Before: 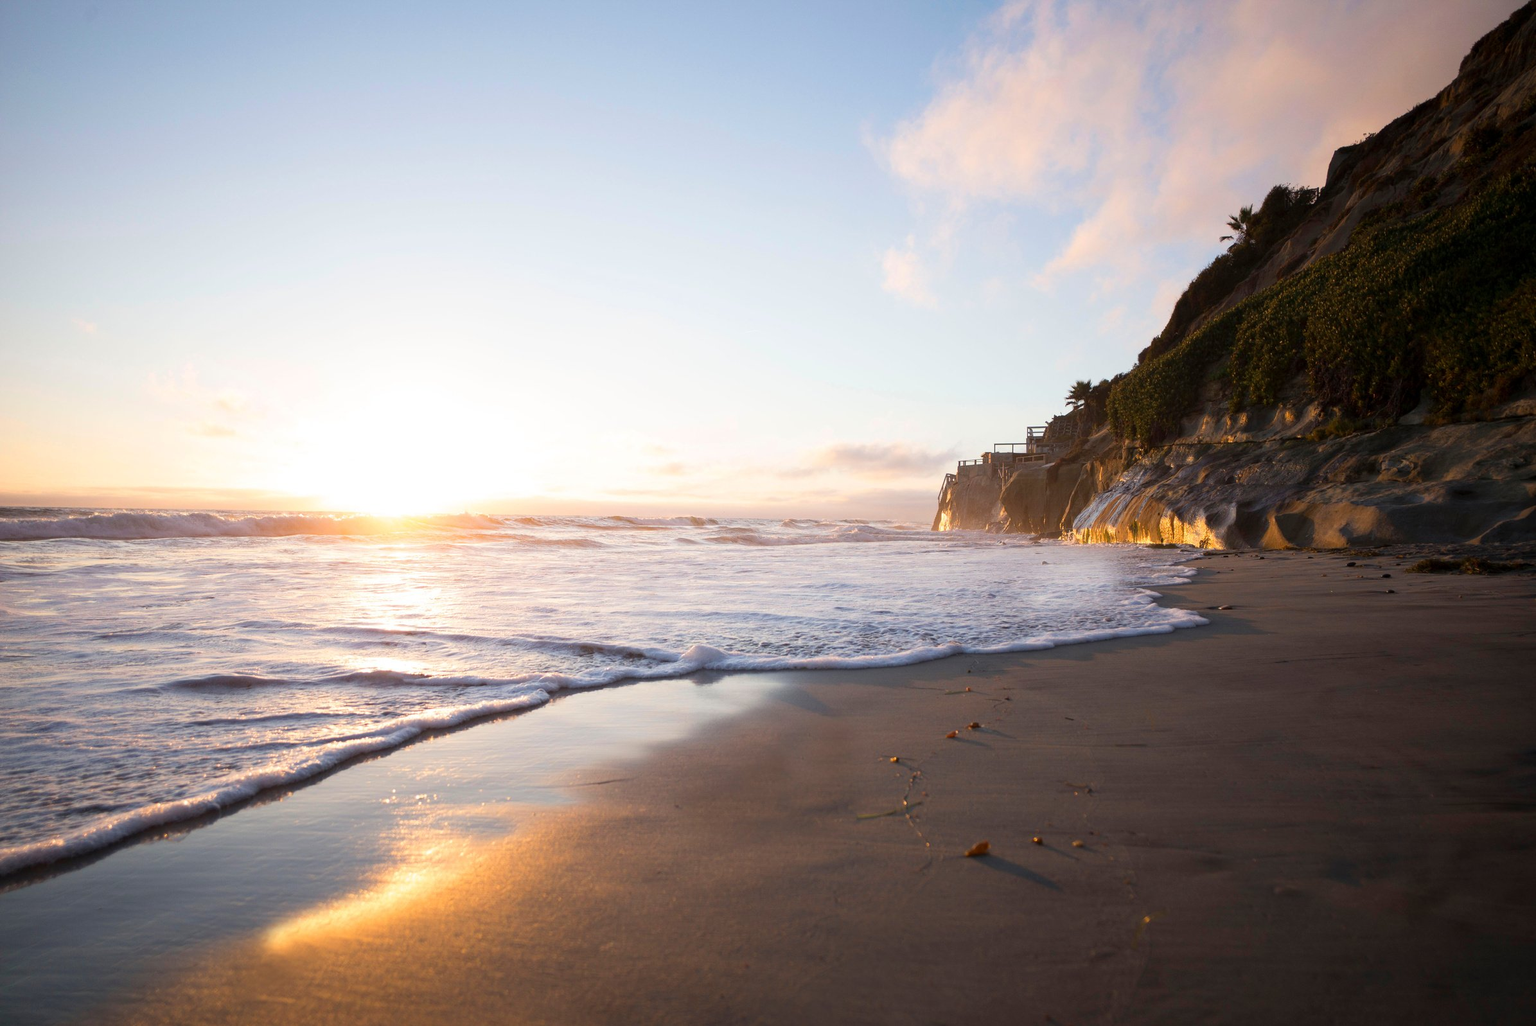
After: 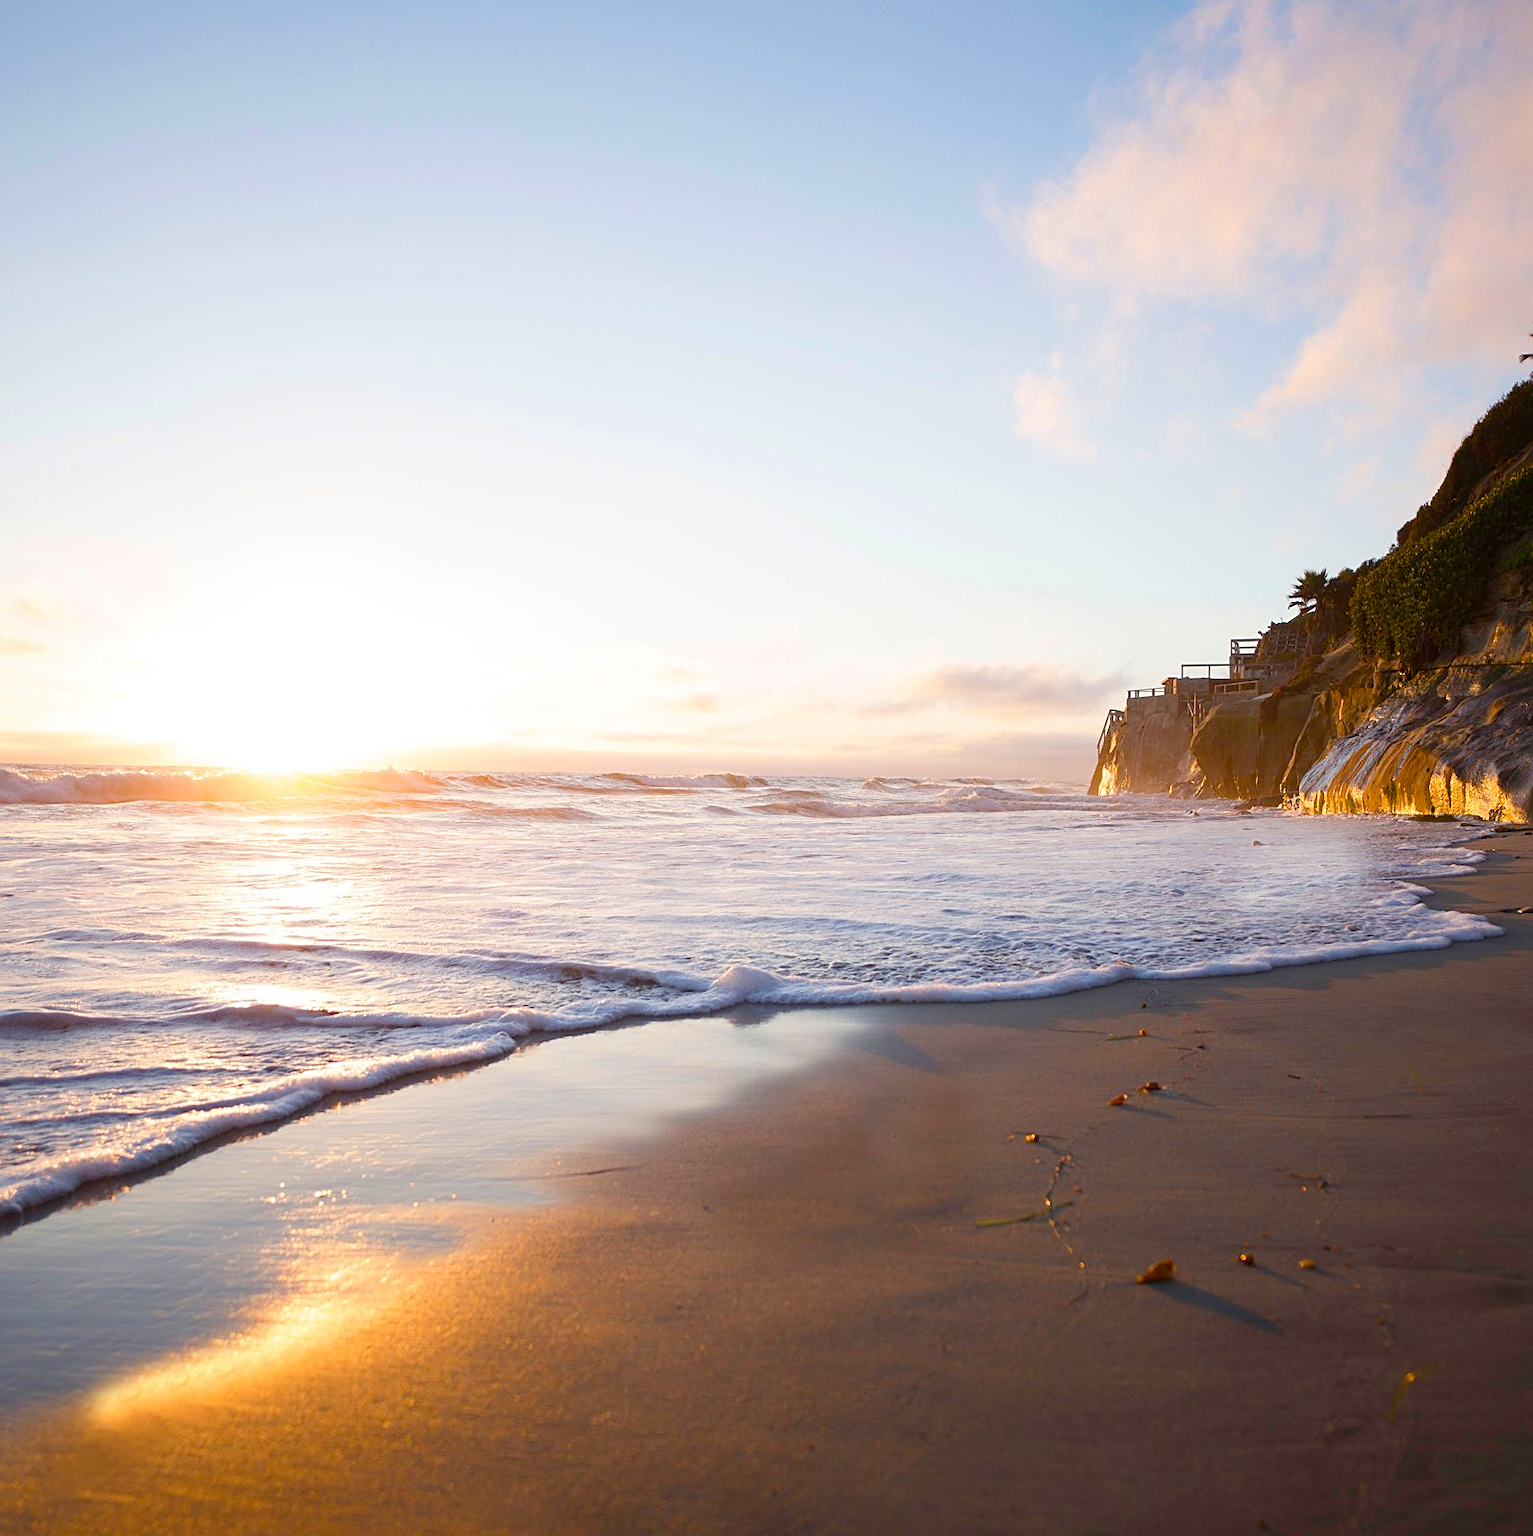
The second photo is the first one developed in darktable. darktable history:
crop and rotate: left 13.409%, right 19.924%
color balance rgb: perceptual saturation grading › global saturation 35%, perceptual saturation grading › highlights -30%, perceptual saturation grading › shadows 35%, perceptual brilliance grading › global brilliance 3%, perceptual brilliance grading › highlights -3%, perceptual brilliance grading › shadows 3%
sharpen: on, module defaults
